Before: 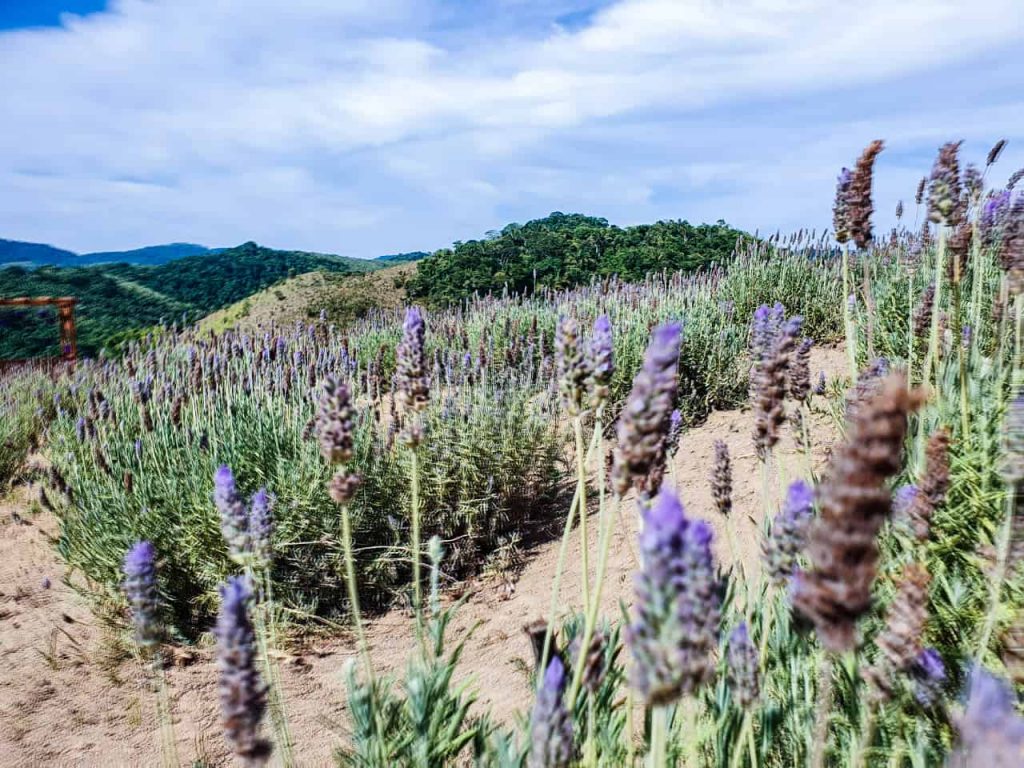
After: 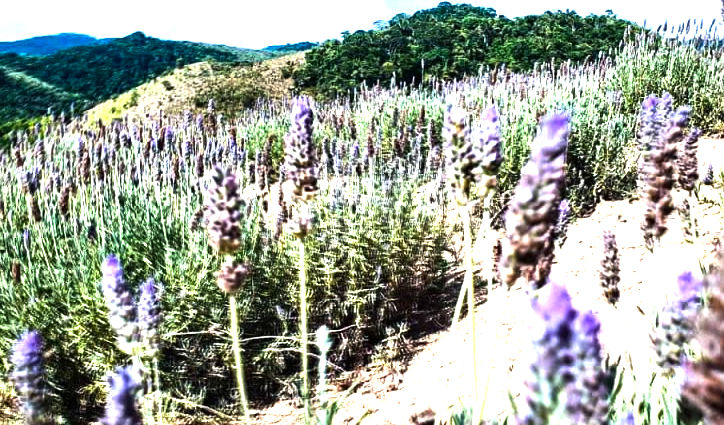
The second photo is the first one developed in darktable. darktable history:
base curve: curves: ch0 [(0, 0) (0.303, 0.277) (1, 1)]
crop: left 11.029%, top 27.429%, right 18.265%, bottom 17.106%
color balance rgb: perceptual saturation grading › global saturation 15.053%, perceptual brilliance grading › highlights 47.682%, perceptual brilliance grading › mid-tones 22.012%, perceptual brilliance grading › shadows -5.883%, global vibrance 10.964%
